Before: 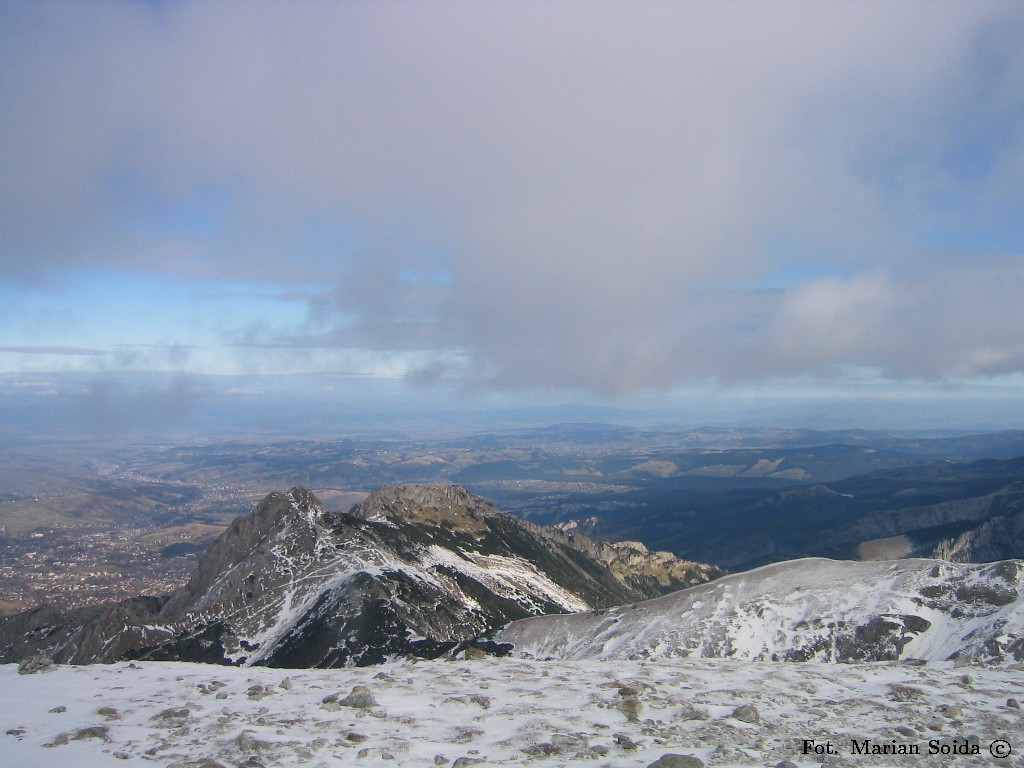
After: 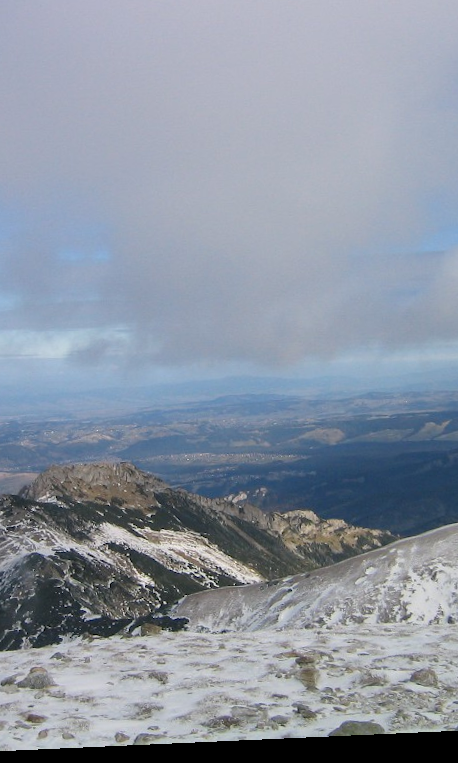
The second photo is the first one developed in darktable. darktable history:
crop: left 33.452%, top 6.025%, right 23.155%
rotate and perspective: rotation -2.56°, automatic cropping off
